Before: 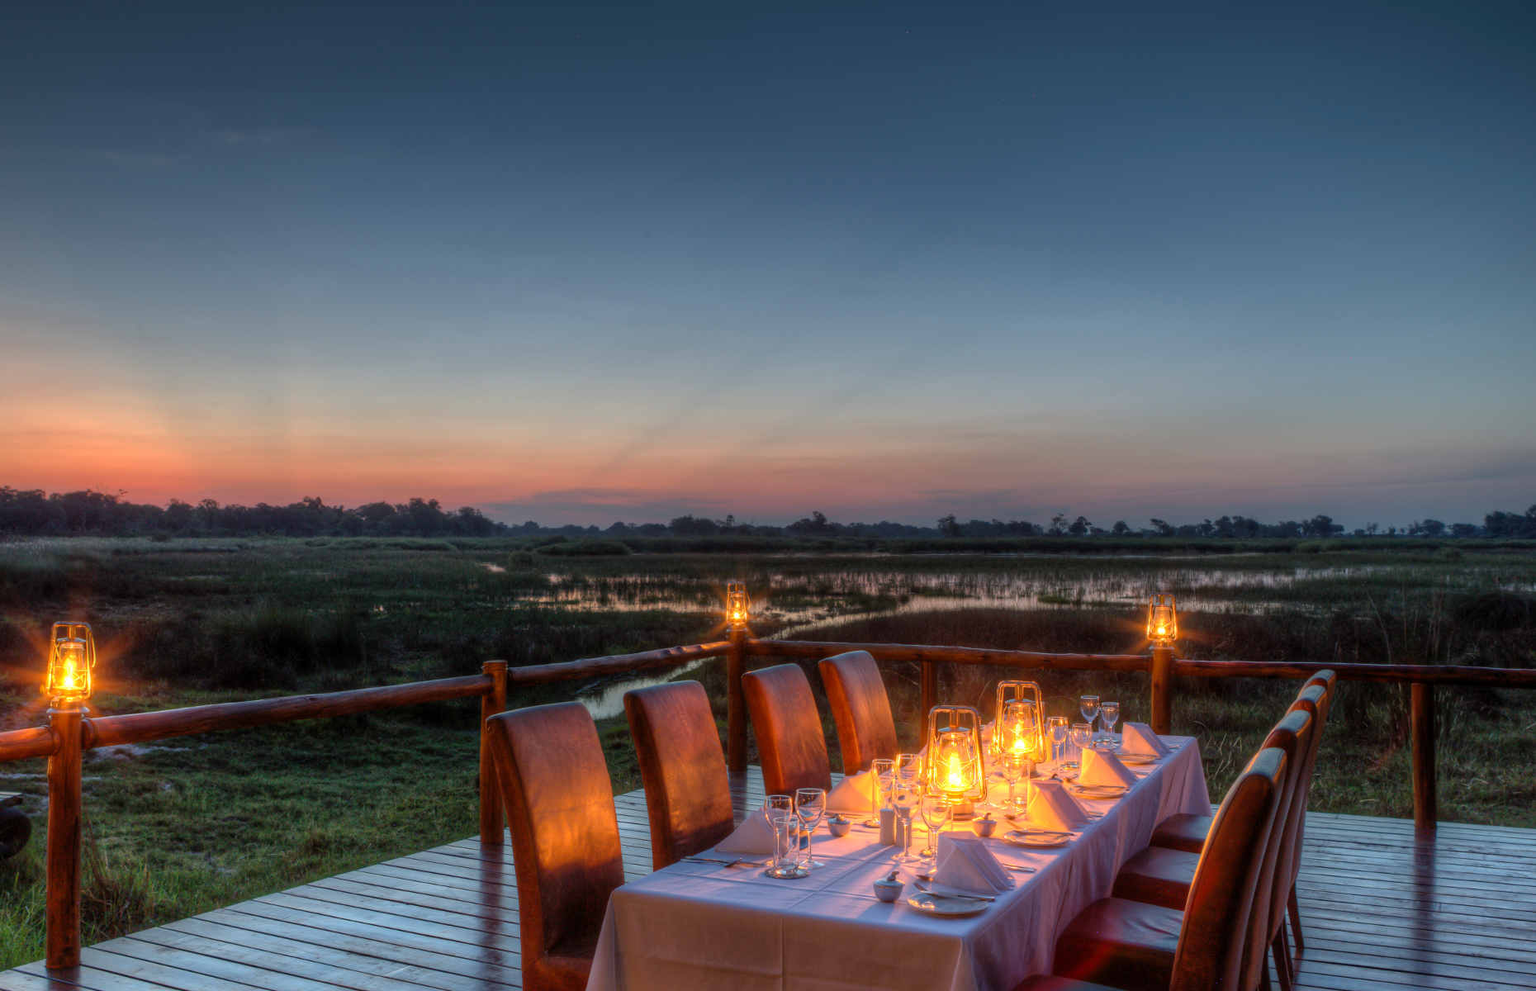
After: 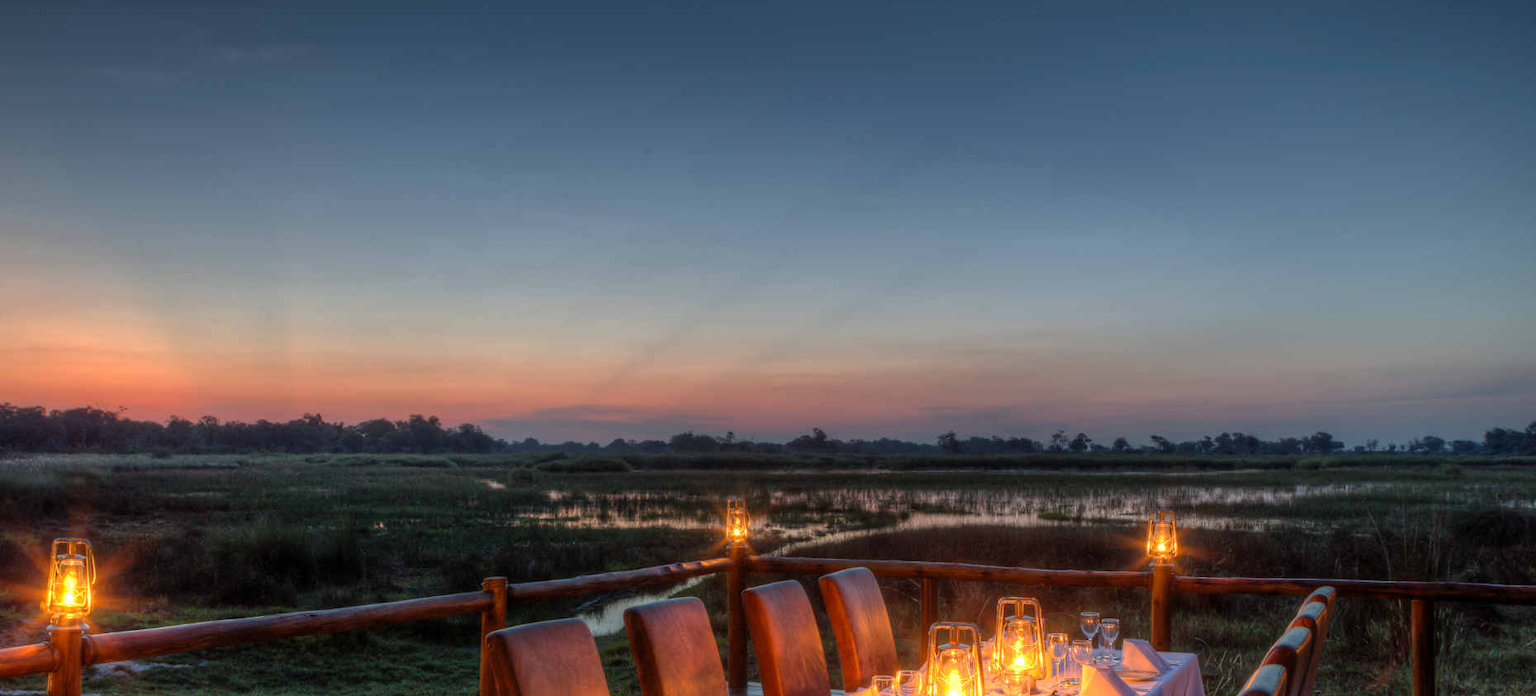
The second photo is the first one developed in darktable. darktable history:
crop and rotate: top 8.488%, bottom 21.135%
